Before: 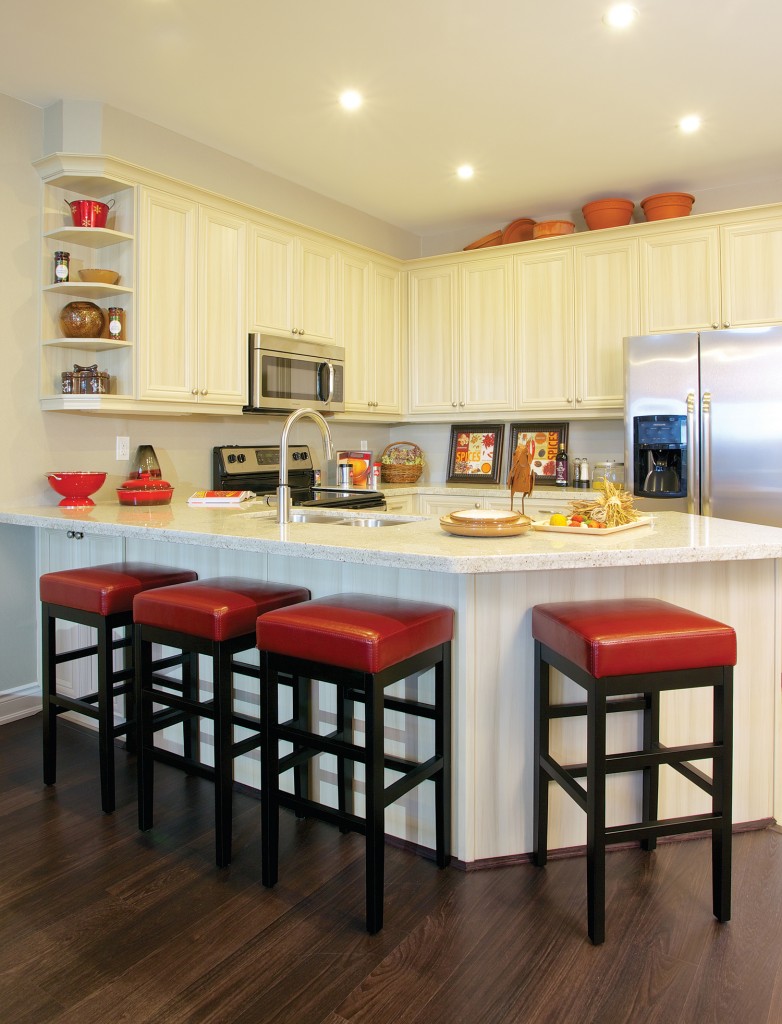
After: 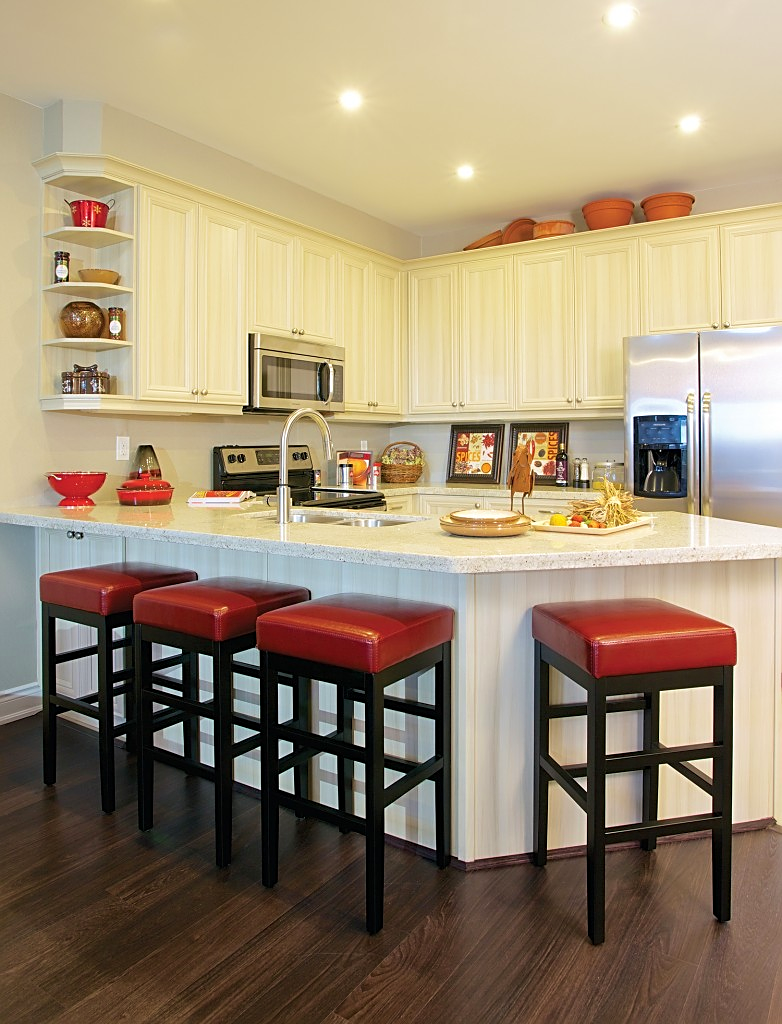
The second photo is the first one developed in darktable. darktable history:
velvia: strength 14.6%
sharpen: on, module defaults
